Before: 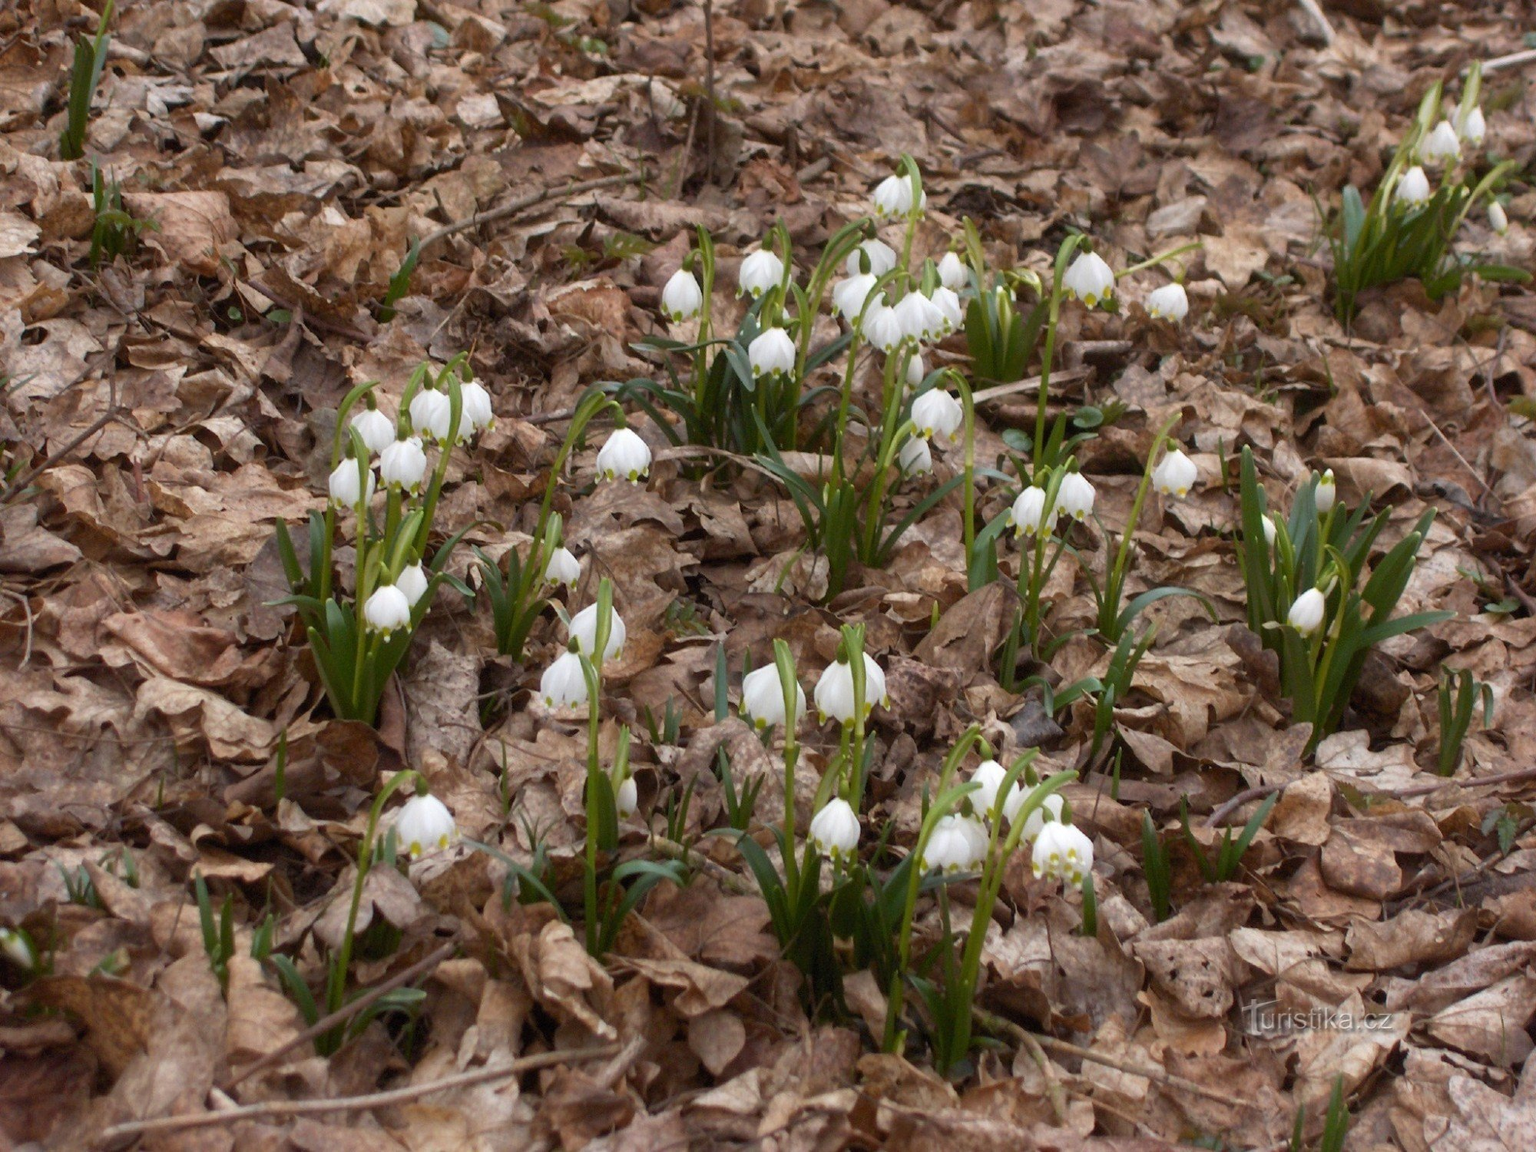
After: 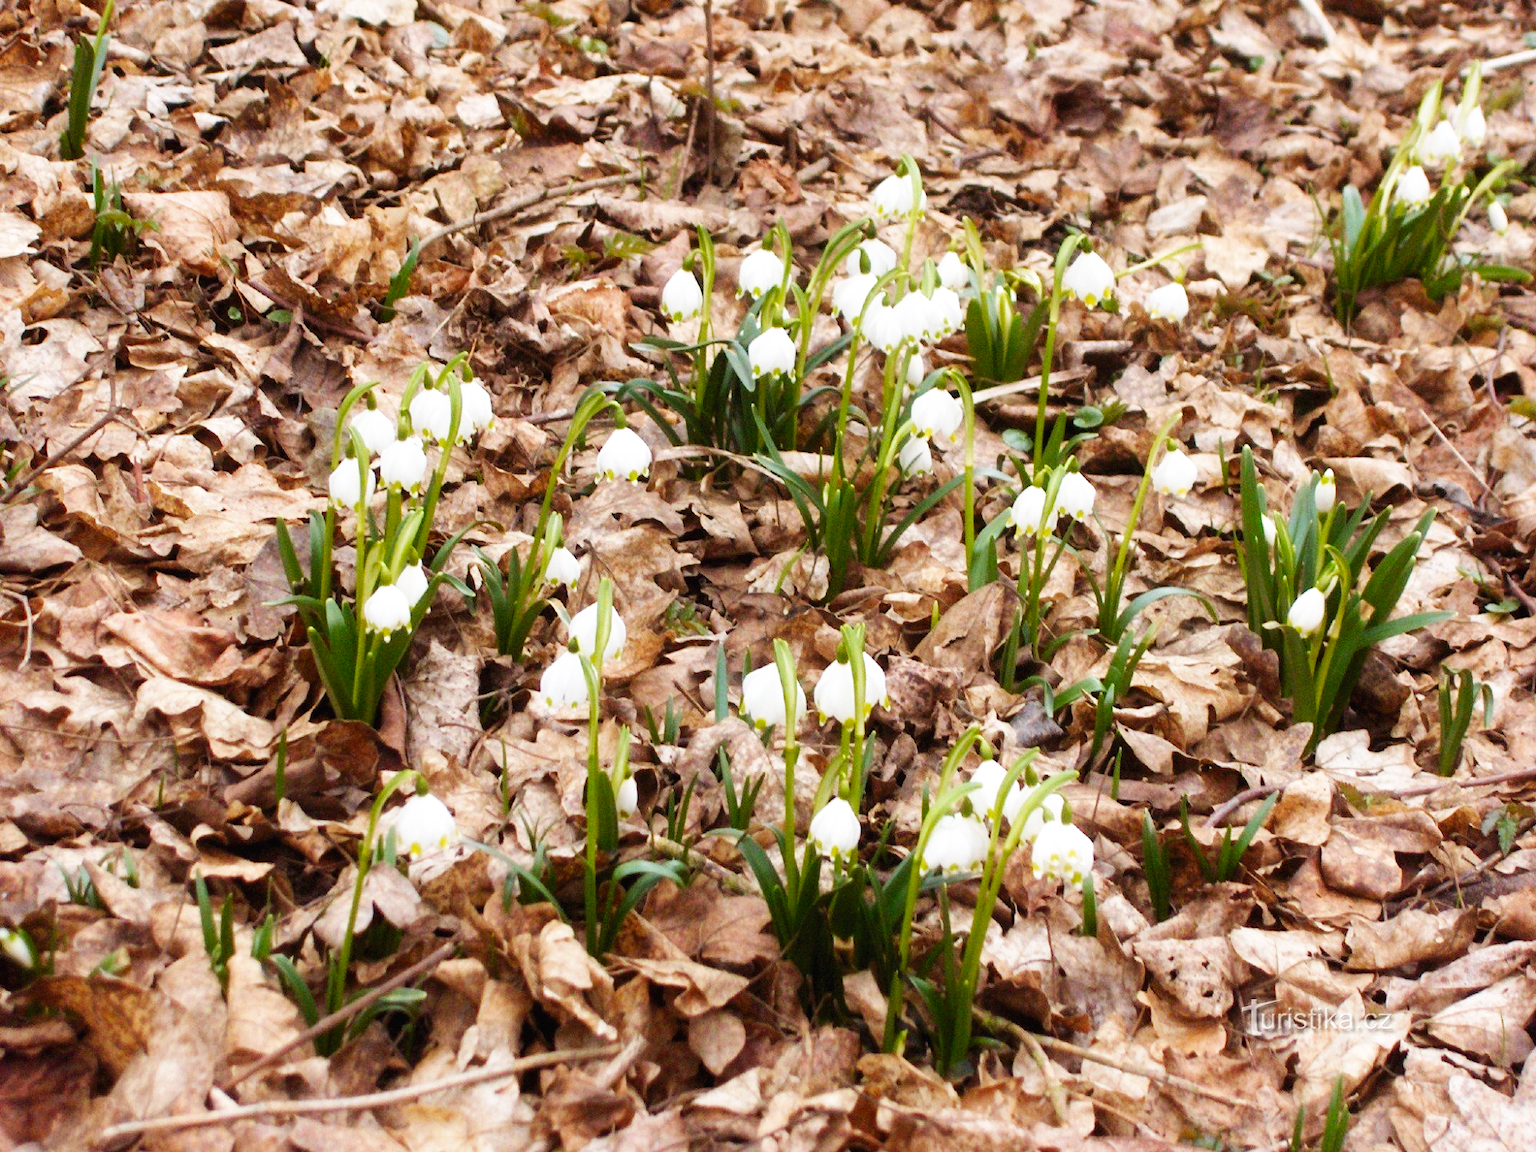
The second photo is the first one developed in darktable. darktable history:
velvia: strength 10%
base curve: curves: ch0 [(0, 0.003) (0.001, 0.002) (0.006, 0.004) (0.02, 0.022) (0.048, 0.086) (0.094, 0.234) (0.162, 0.431) (0.258, 0.629) (0.385, 0.8) (0.548, 0.918) (0.751, 0.988) (1, 1)], preserve colors none
